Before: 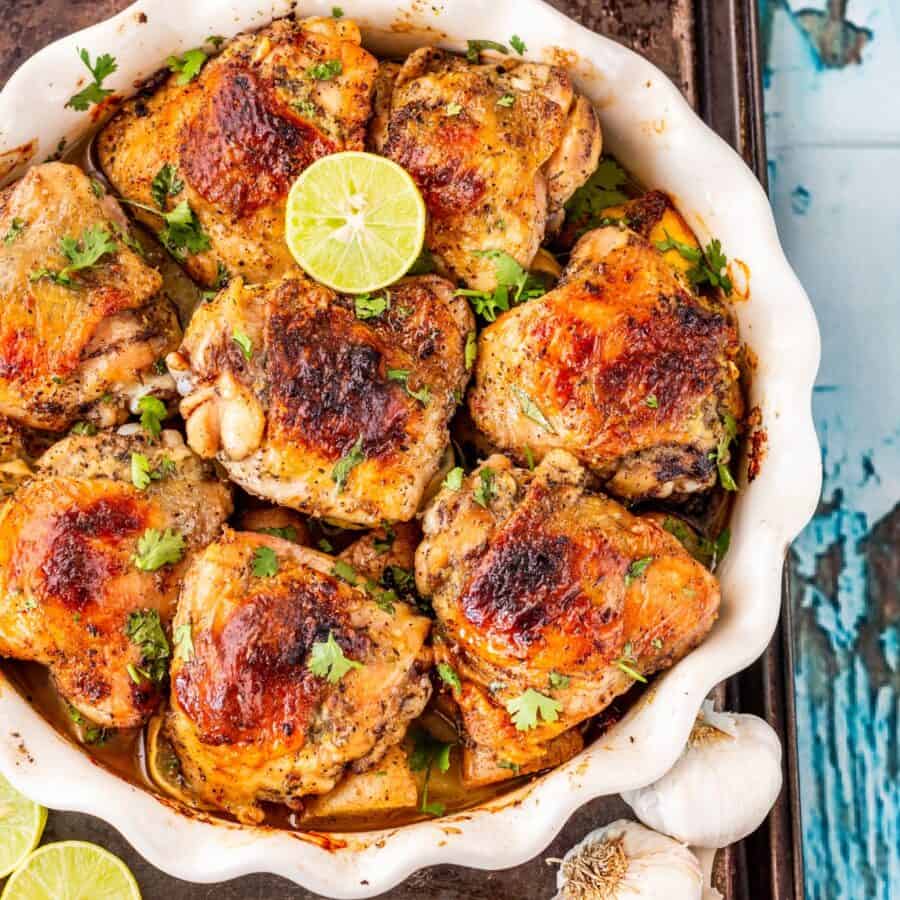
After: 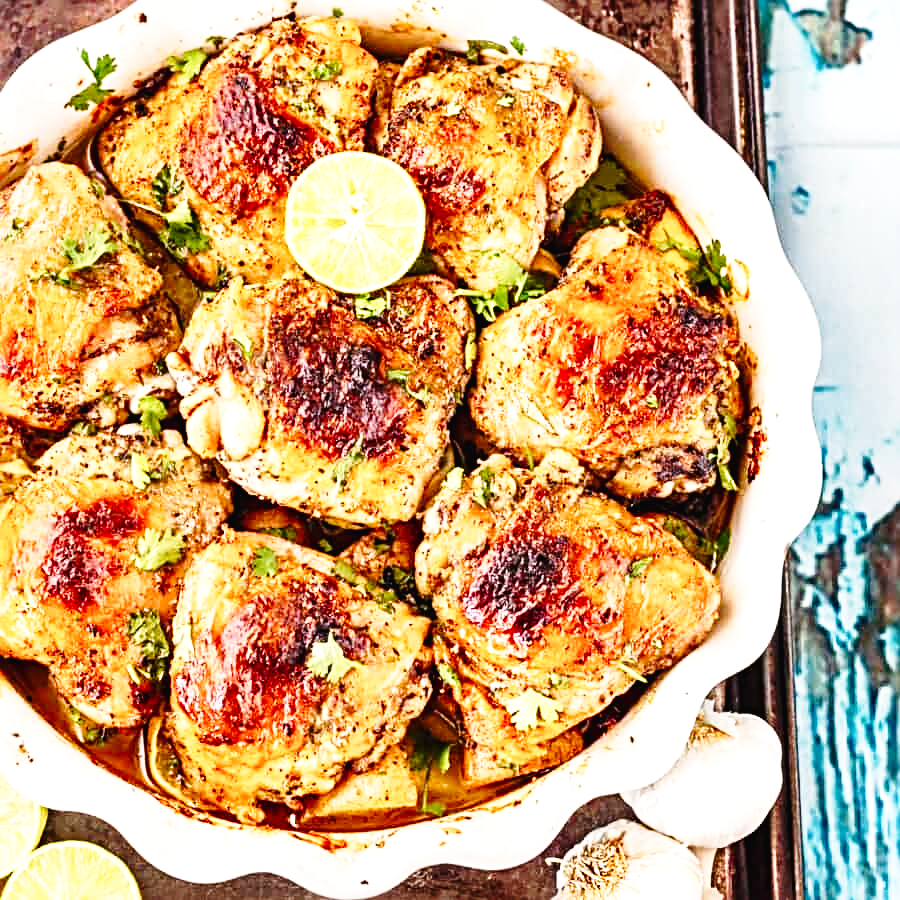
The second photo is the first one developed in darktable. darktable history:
base curve: curves: ch0 [(0, 0) (0.028, 0.03) (0.121, 0.232) (0.46, 0.748) (0.859, 0.968) (1, 1)], preserve colors none
color balance rgb: shadows lift › chroma 1%, shadows lift › hue 28.8°, power › hue 60°, highlights gain › chroma 1%, highlights gain › hue 60°, global offset › luminance 0.25%, perceptual saturation grading › highlights -20%, perceptual saturation grading › shadows 20%, perceptual brilliance grading › highlights 10%, perceptual brilliance grading › shadows -5%, global vibrance 19.67%
sharpen: radius 4
